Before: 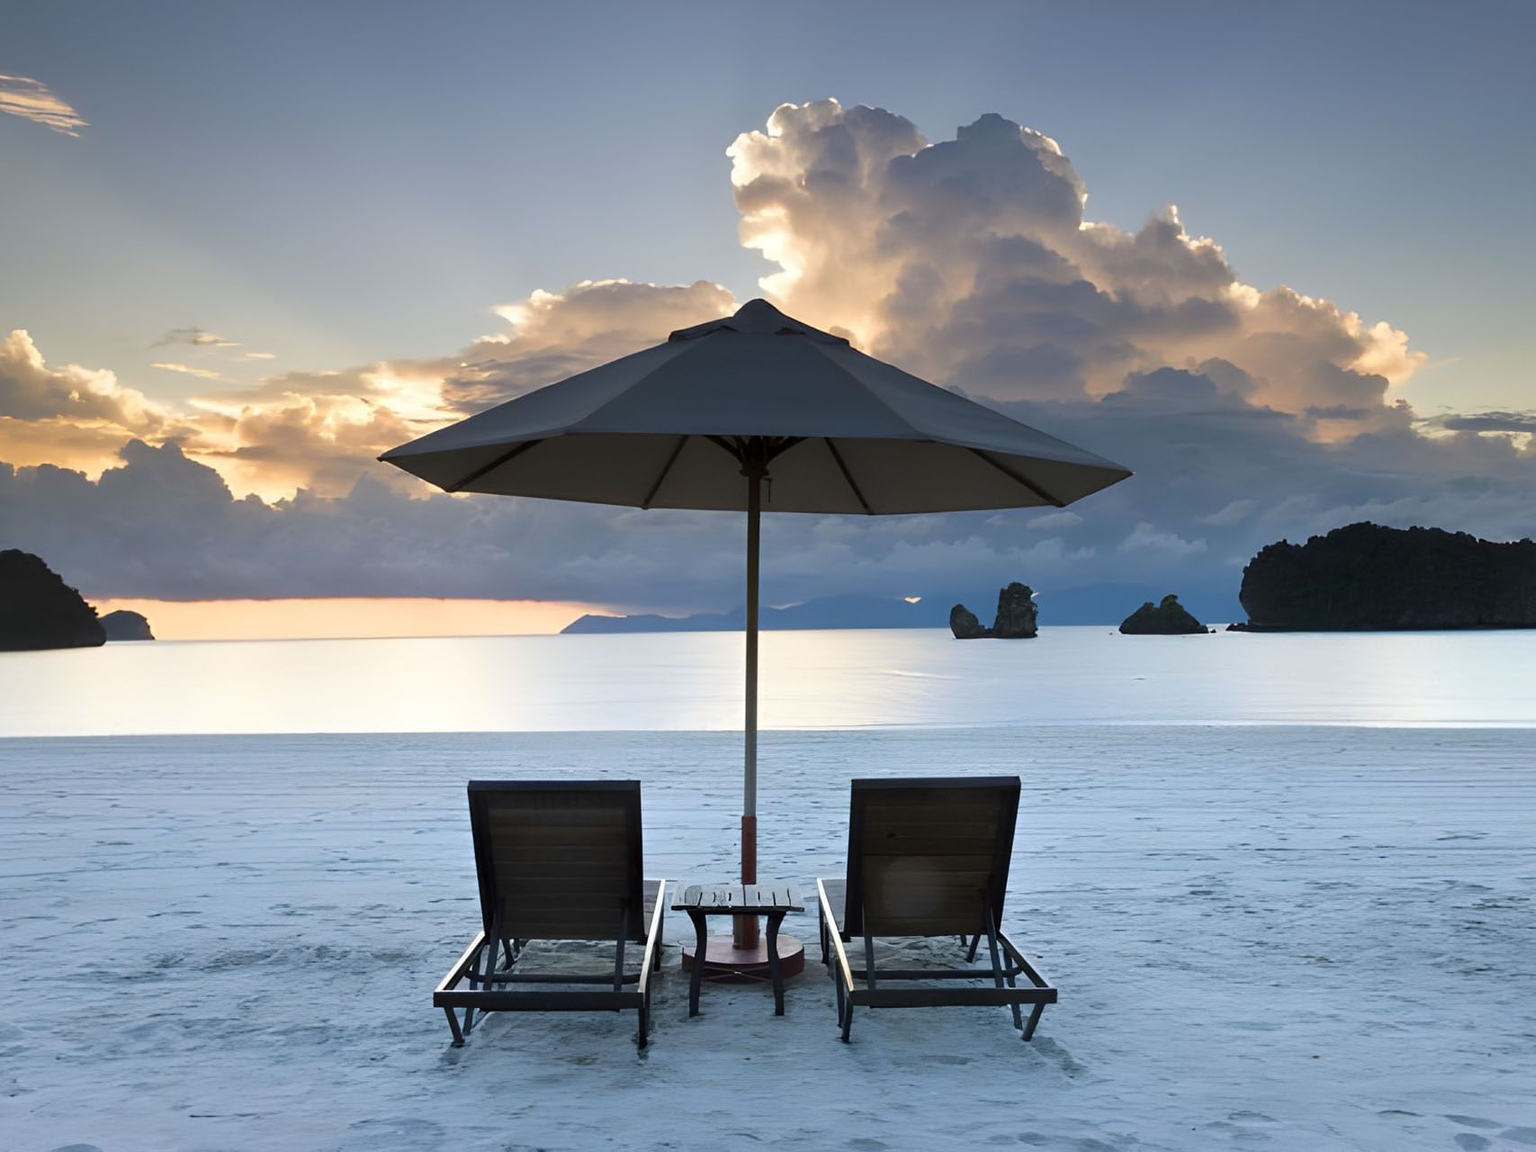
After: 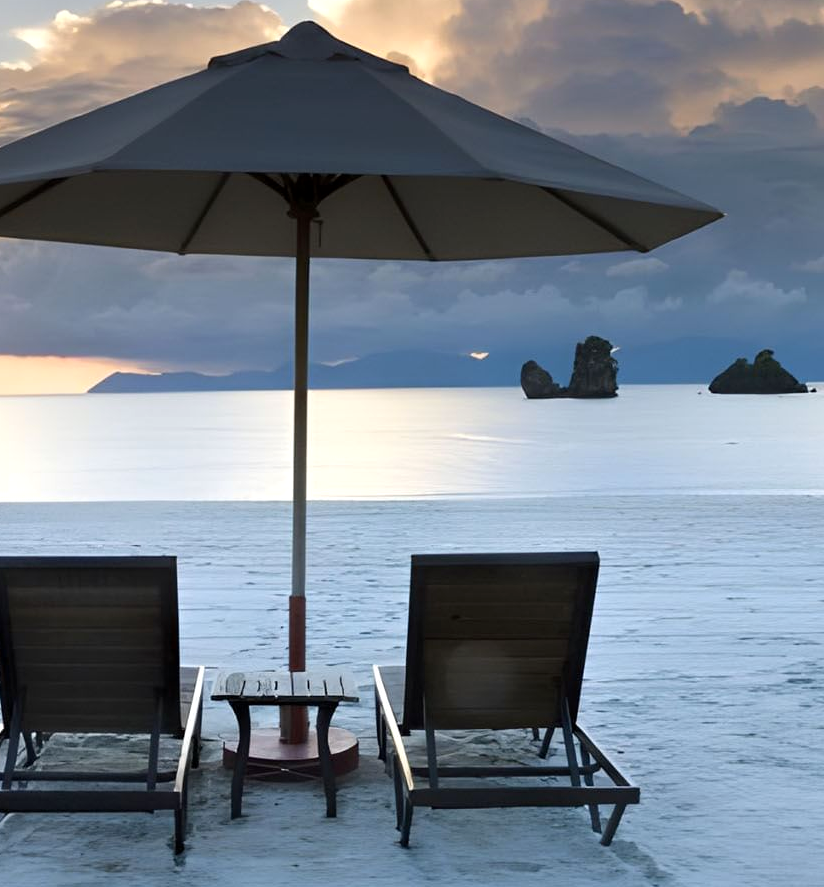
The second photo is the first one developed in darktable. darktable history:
exposure: black level correction 0.001, exposure 0.141 EV, compensate exposure bias true, compensate highlight preservation false
crop: left 31.377%, top 24.301%, right 20.333%, bottom 6.391%
